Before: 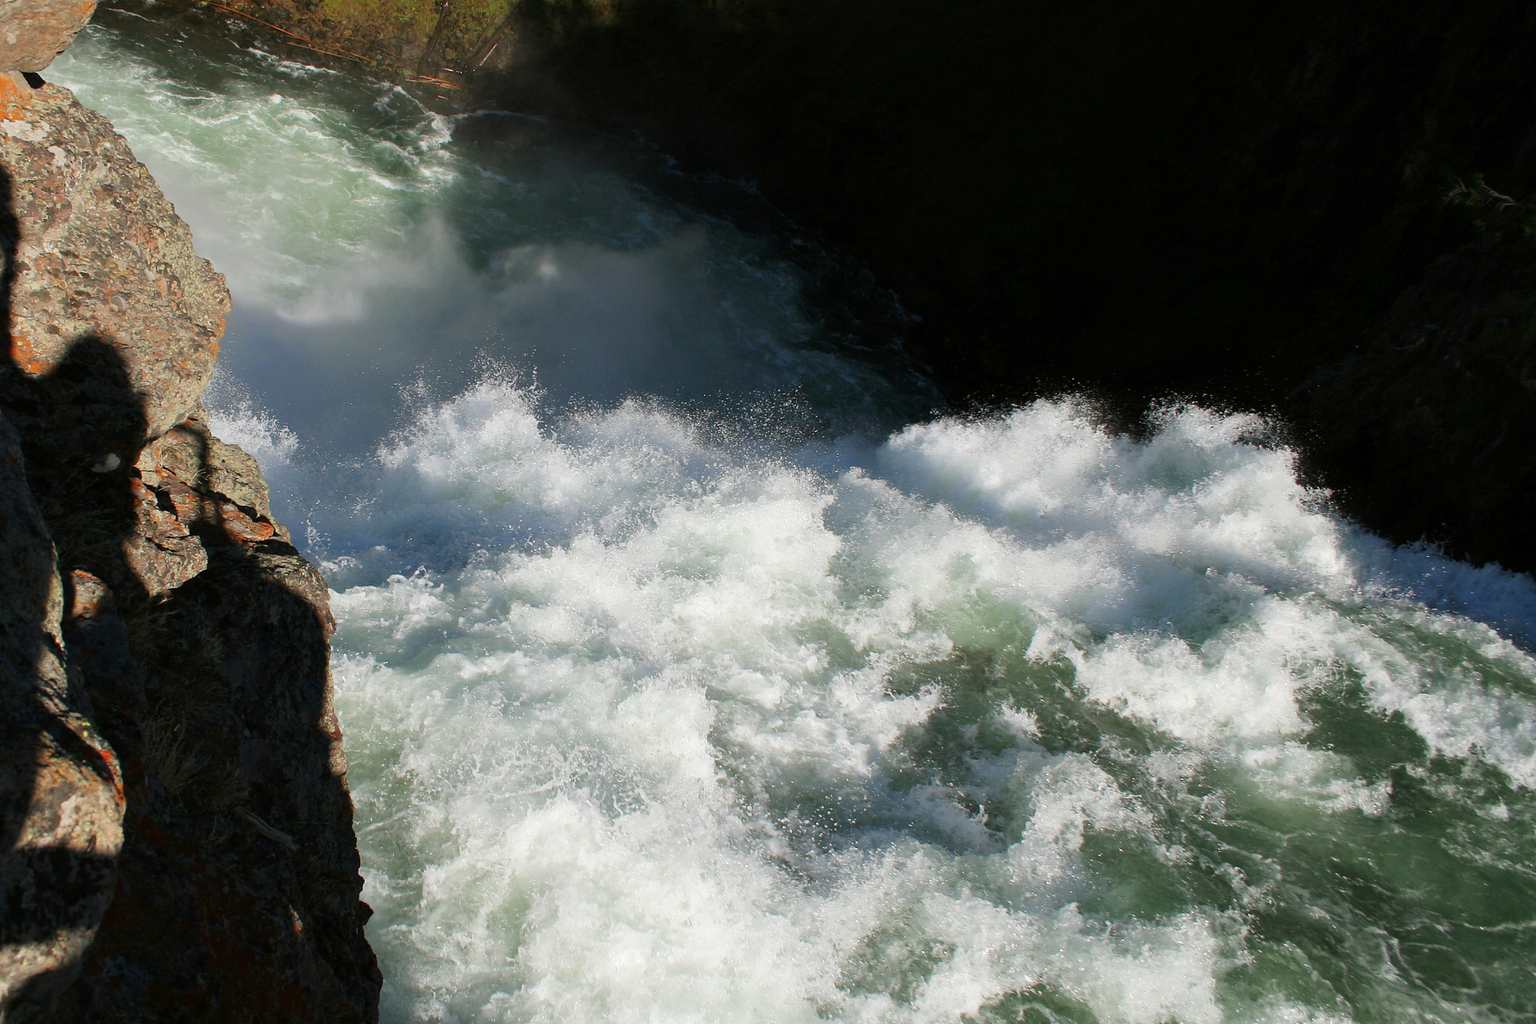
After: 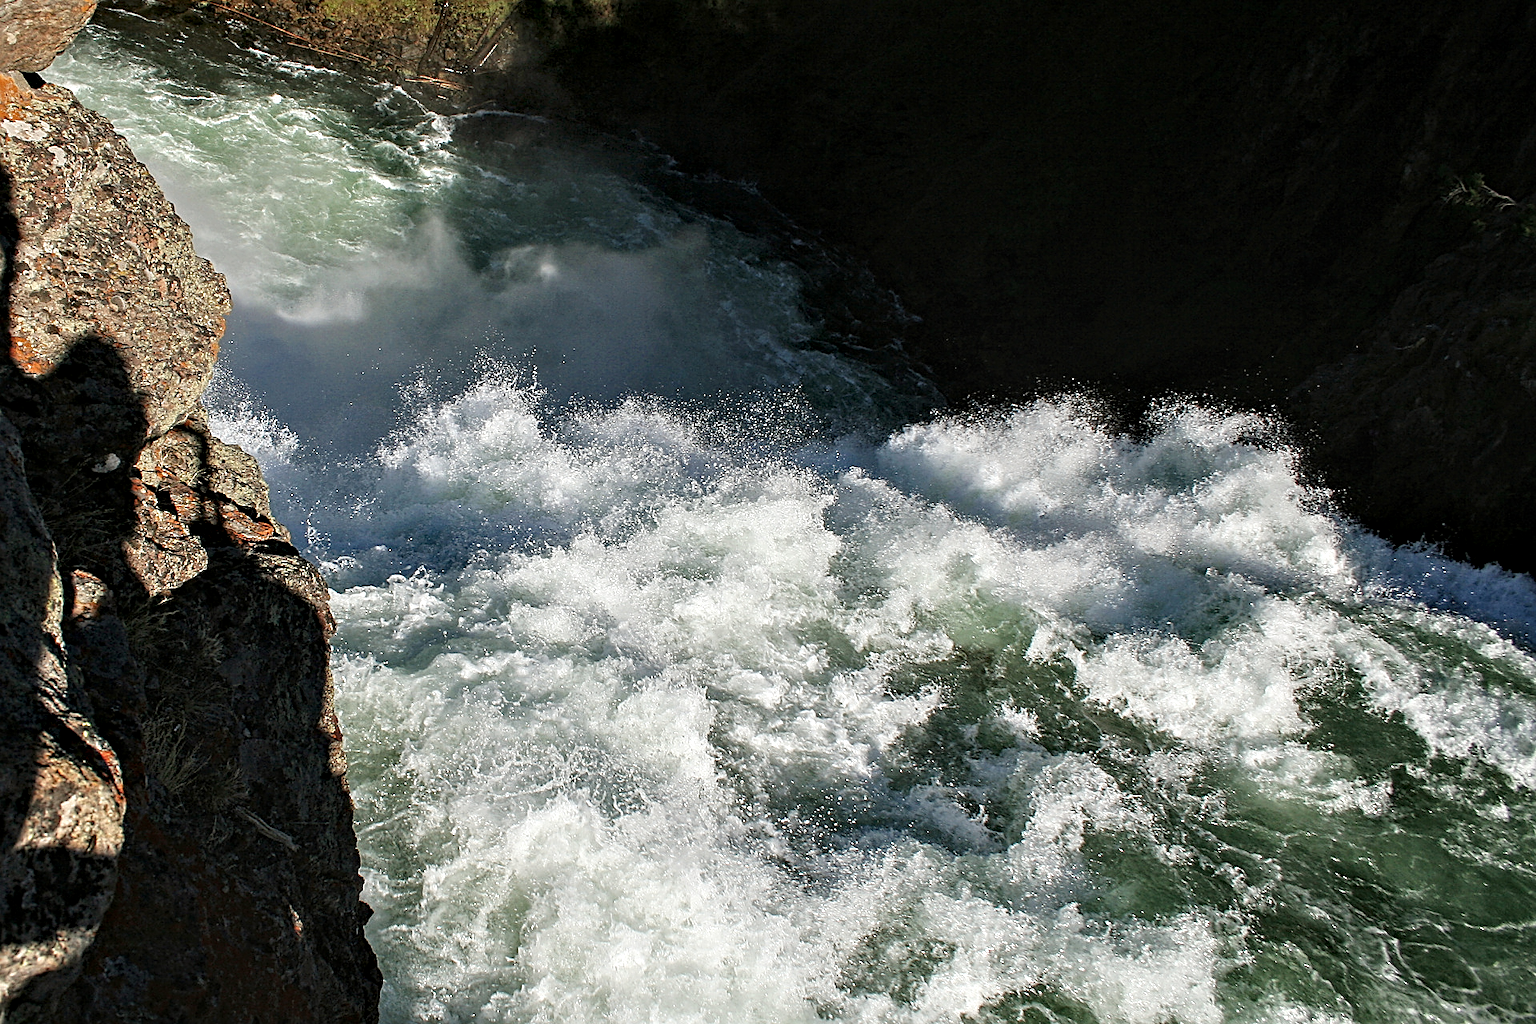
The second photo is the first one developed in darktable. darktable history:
contrast equalizer: octaves 7, y [[0.5, 0.542, 0.583, 0.625, 0.667, 0.708], [0.5 ×6], [0.5 ×6], [0 ×6], [0 ×6]]
white balance: emerald 1
local contrast: on, module defaults
sharpen: on, module defaults
